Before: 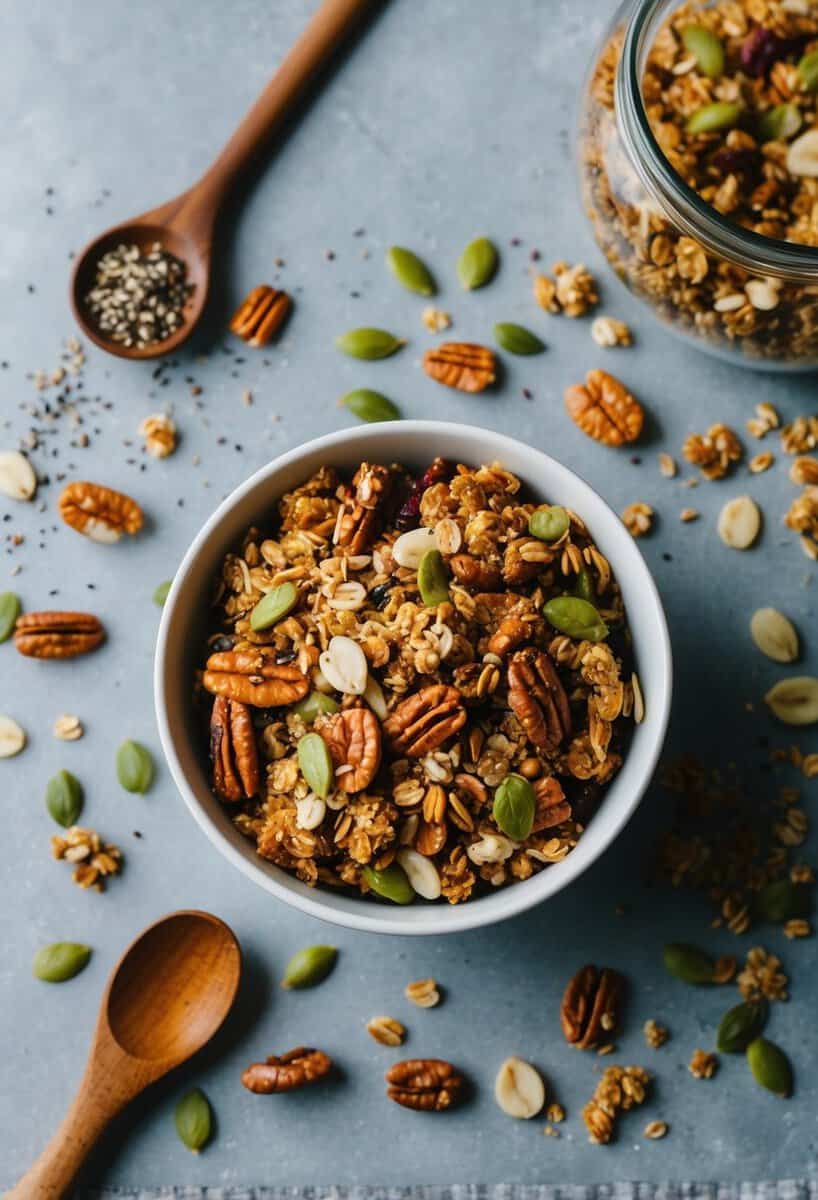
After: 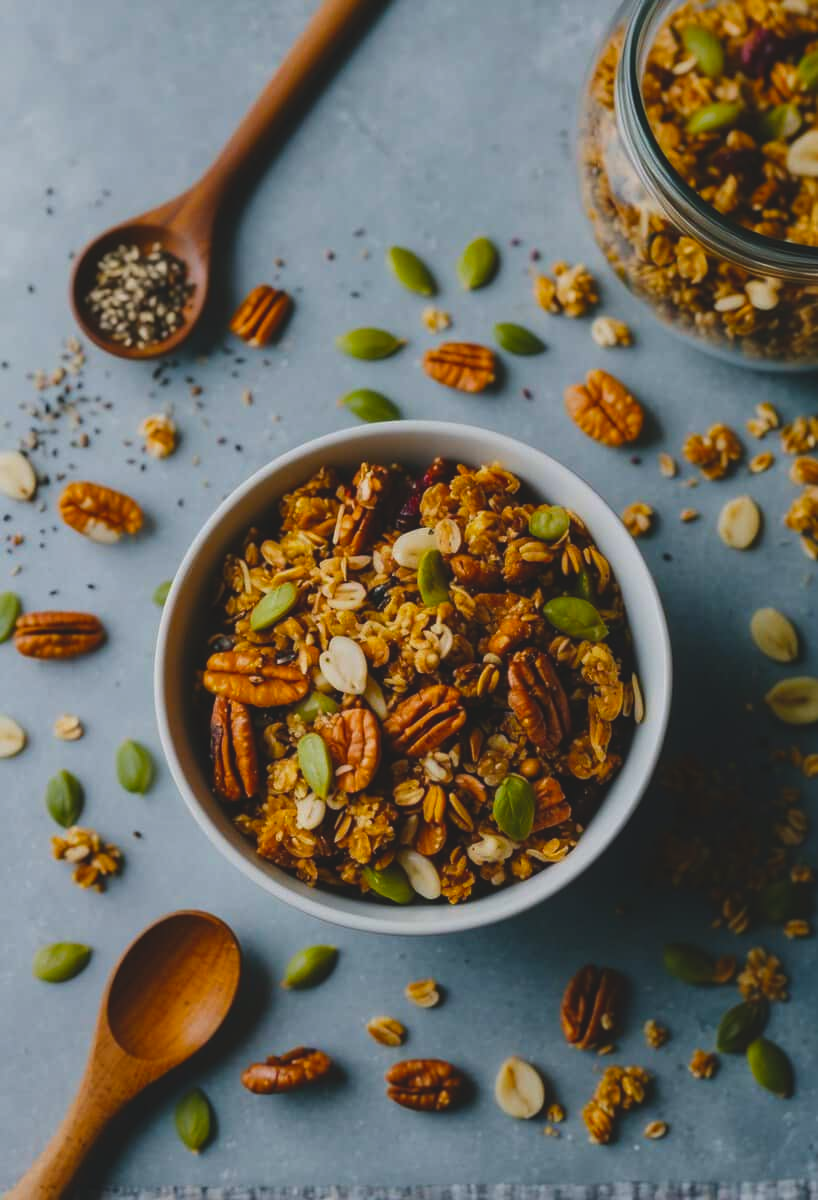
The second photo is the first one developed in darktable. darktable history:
color balance rgb: perceptual saturation grading › global saturation 25%, global vibrance 20%
exposure: black level correction -0.015, exposure -0.5 EV, compensate highlight preservation false
